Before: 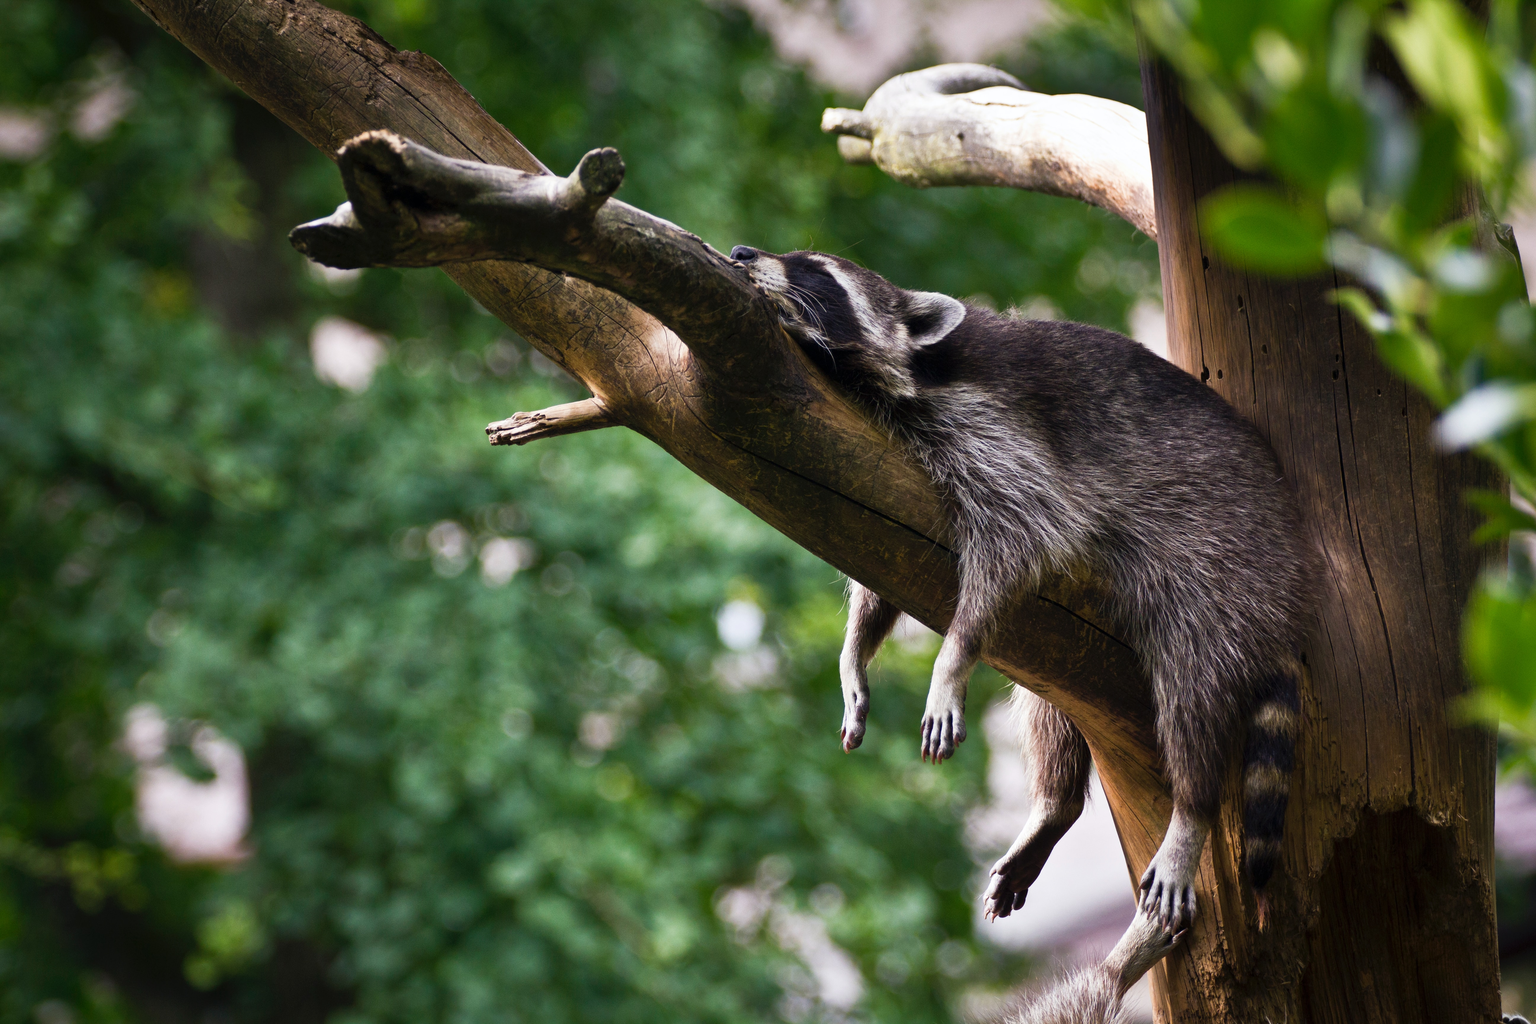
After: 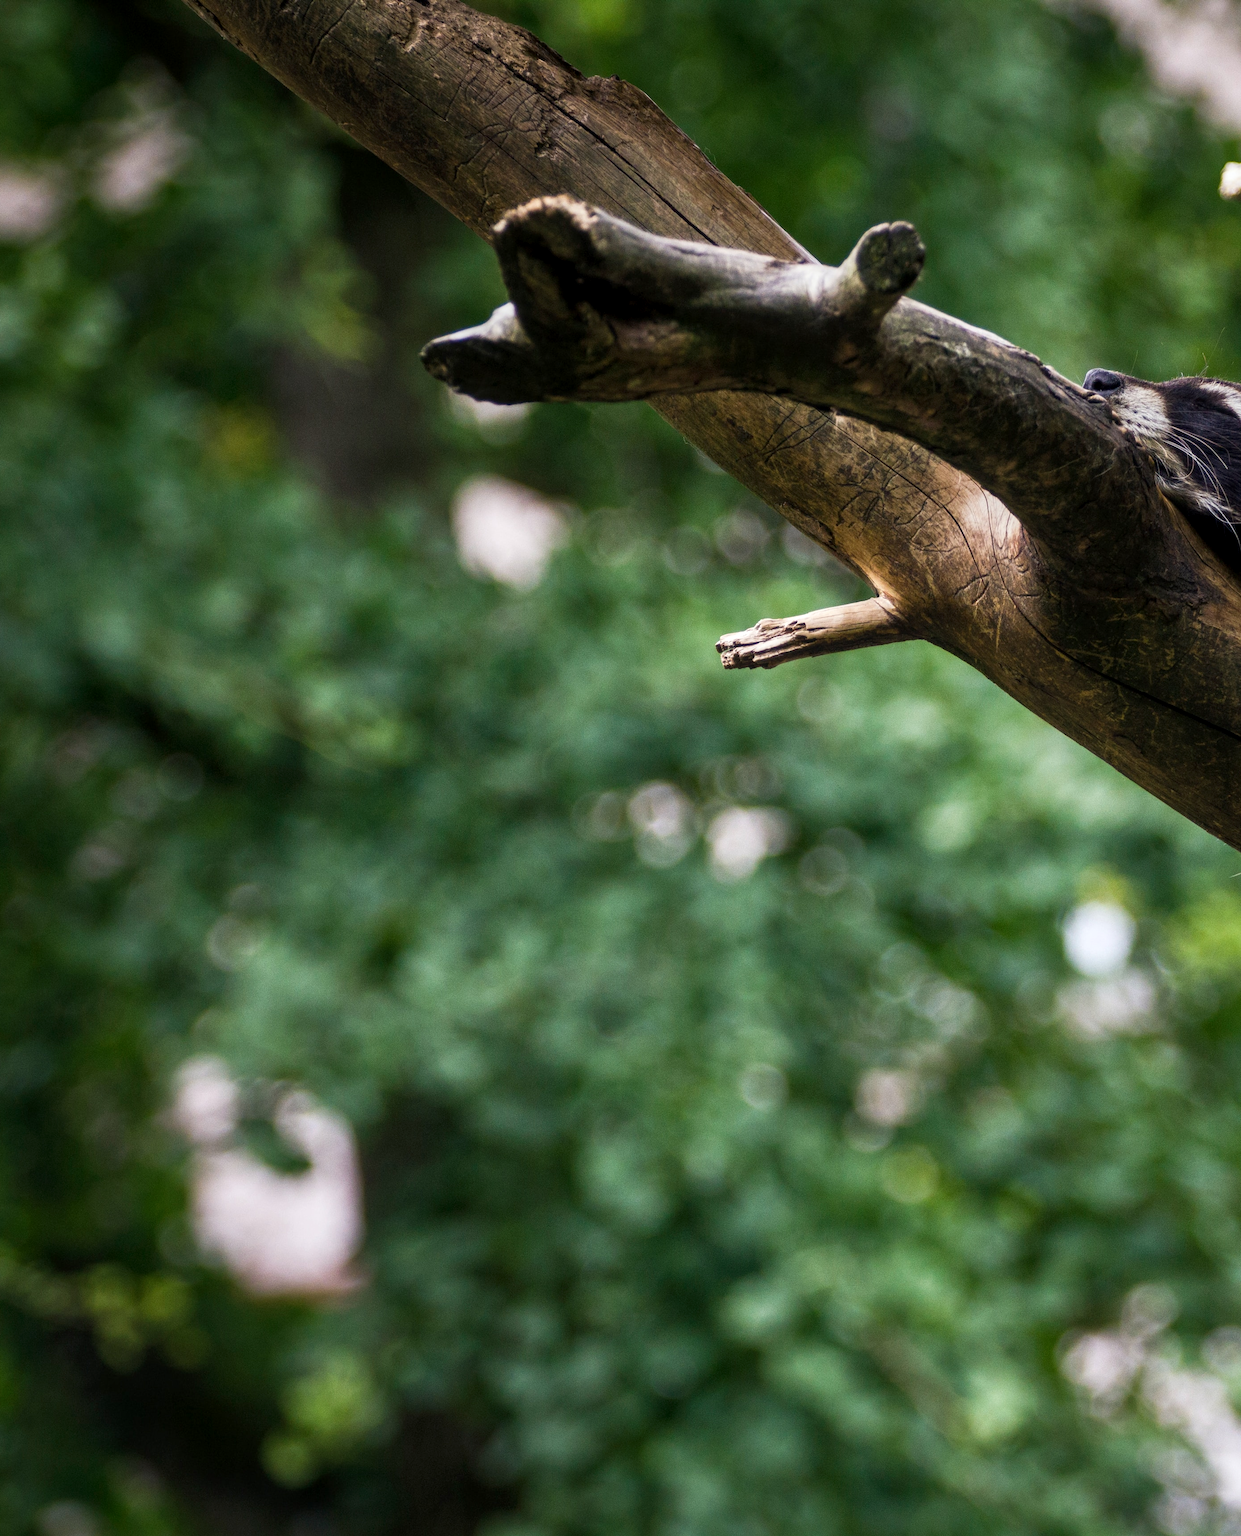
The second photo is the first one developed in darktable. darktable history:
local contrast: on, module defaults
crop: left 0.587%, right 45.588%, bottom 0.086%
